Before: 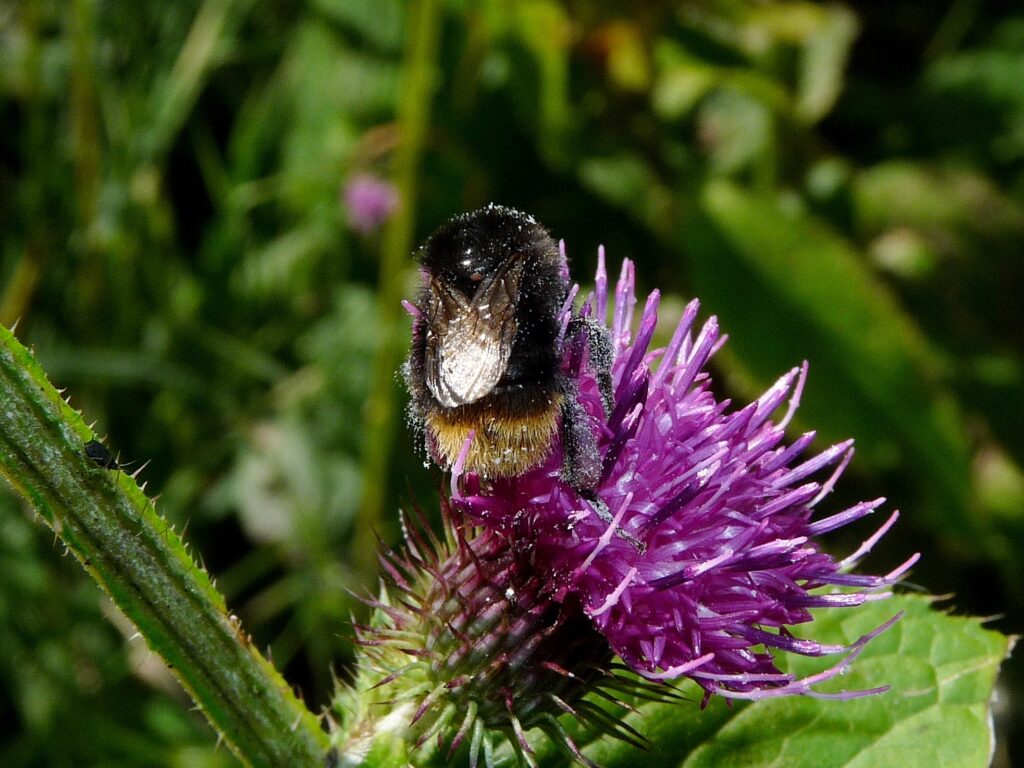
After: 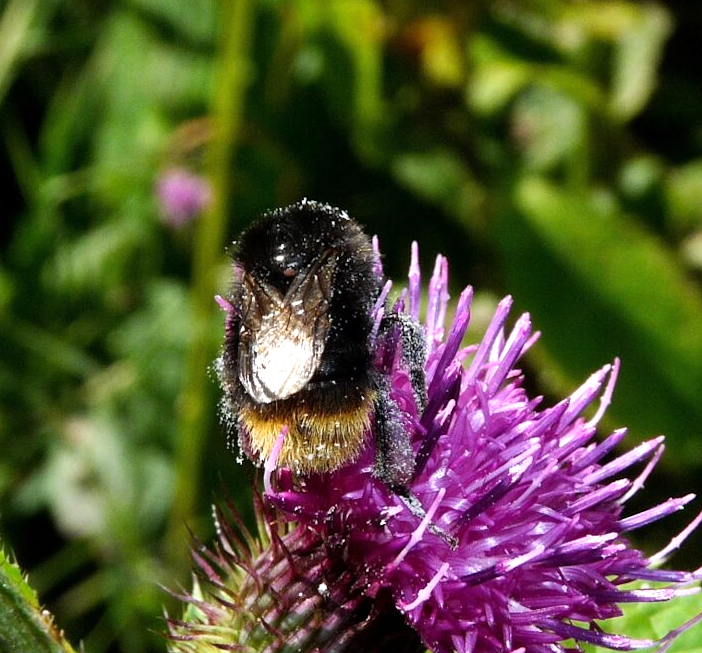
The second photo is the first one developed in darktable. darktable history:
rotate and perspective: rotation 0.174°, lens shift (vertical) 0.013, lens shift (horizontal) 0.019, shear 0.001, automatic cropping original format, crop left 0.007, crop right 0.991, crop top 0.016, crop bottom 0.997
crop: left 18.479%, right 12.2%, bottom 13.971%
exposure: exposure 0.559 EV, compensate highlight preservation false
rgb curve: curves: ch0 [(0, 0) (0.078, 0.051) (0.929, 0.956) (1, 1)], compensate middle gray true
